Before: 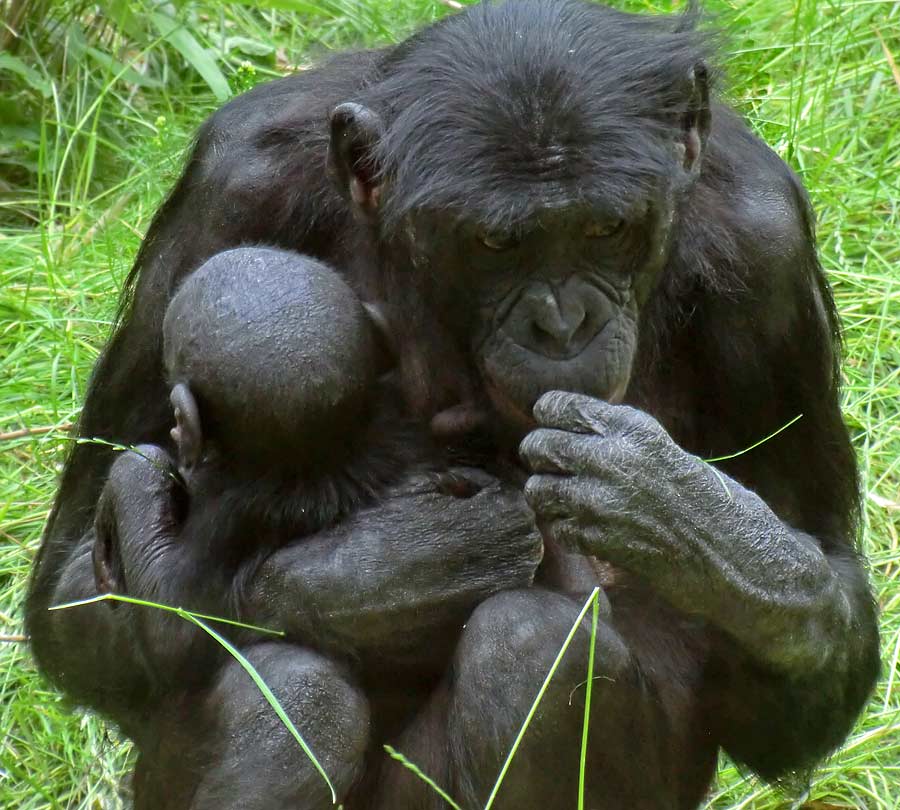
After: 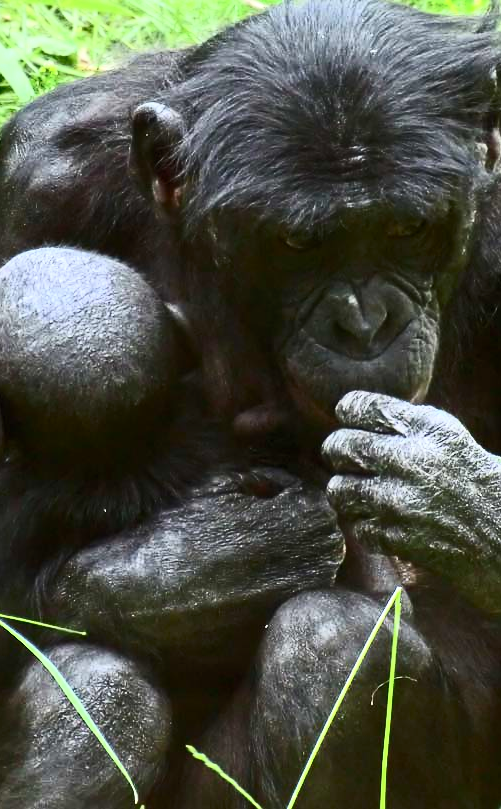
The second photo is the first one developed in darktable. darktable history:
contrast brightness saturation: contrast 0.639, brightness 0.333, saturation 0.145
crop: left 22.088%, right 21.99%, bottom 0.012%
